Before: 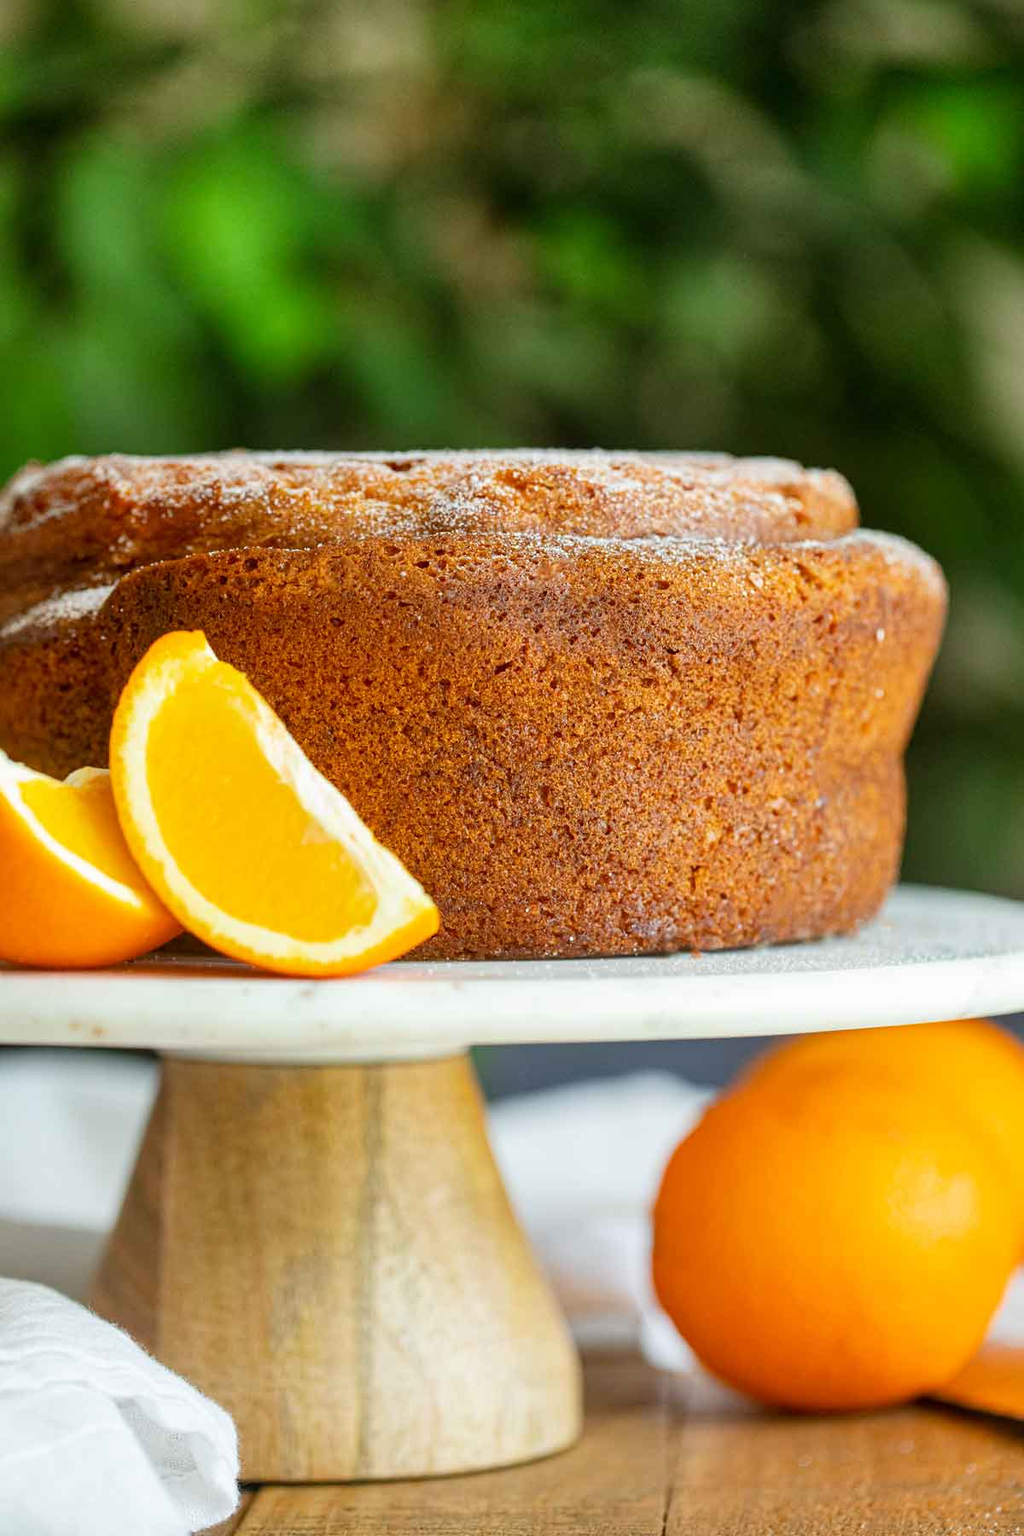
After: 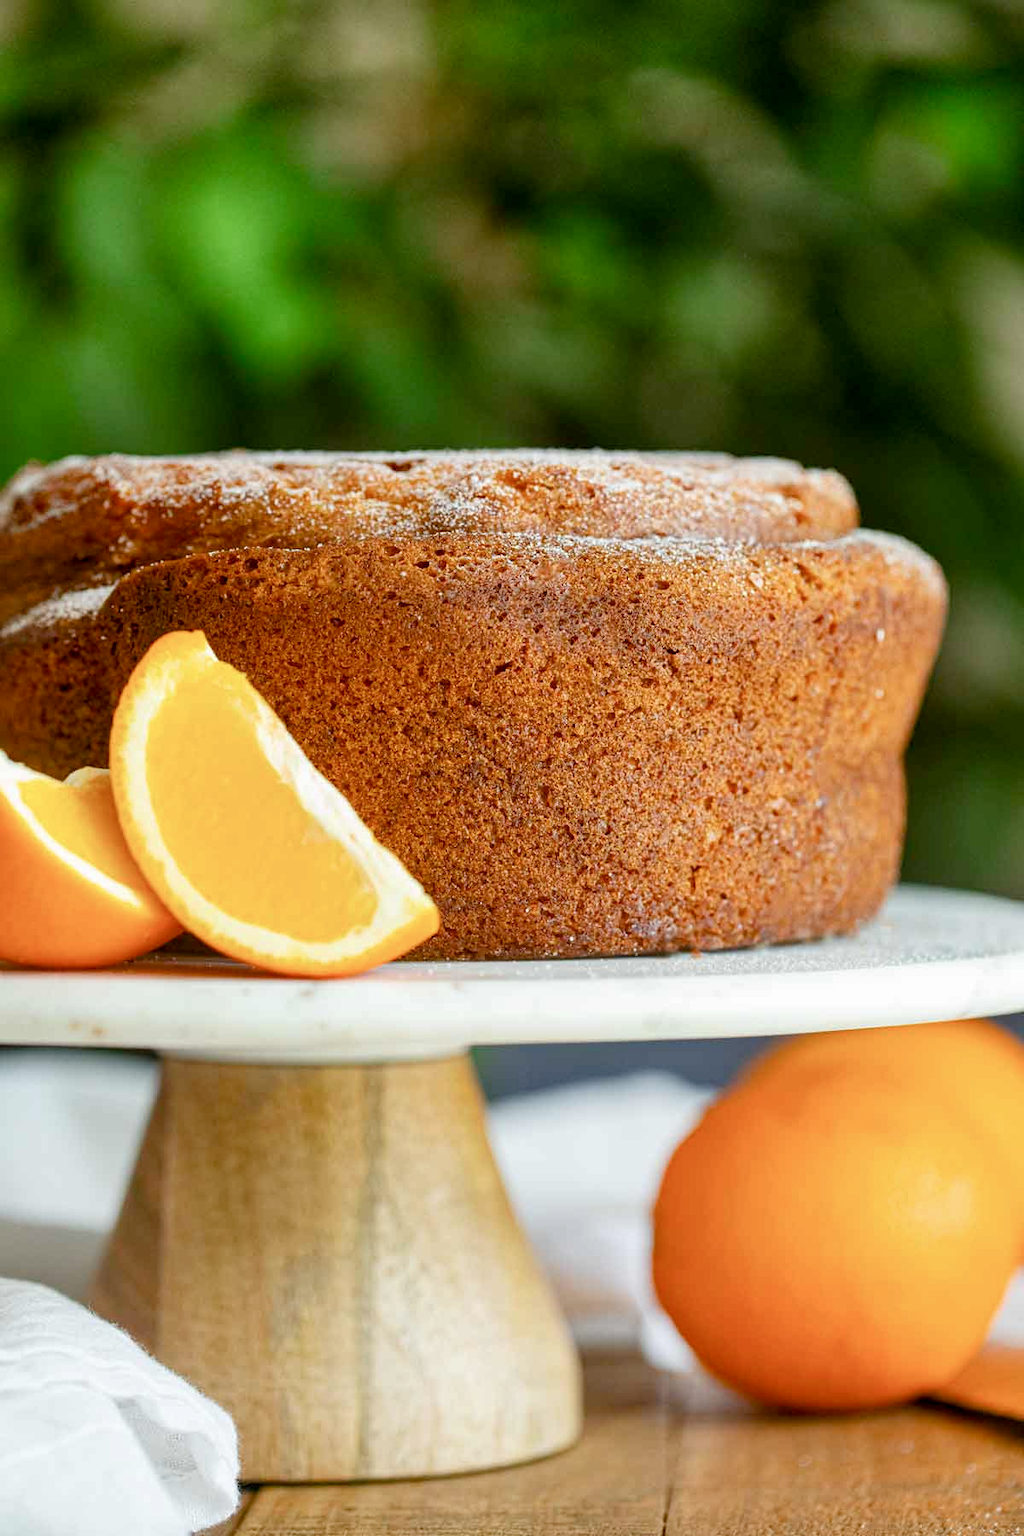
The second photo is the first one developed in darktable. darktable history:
color balance rgb: global offset › luminance -0.352%, perceptual saturation grading › global saturation 0.32%, perceptual saturation grading › highlights -19.822%, perceptual saturation grading › shadows 19.548%
